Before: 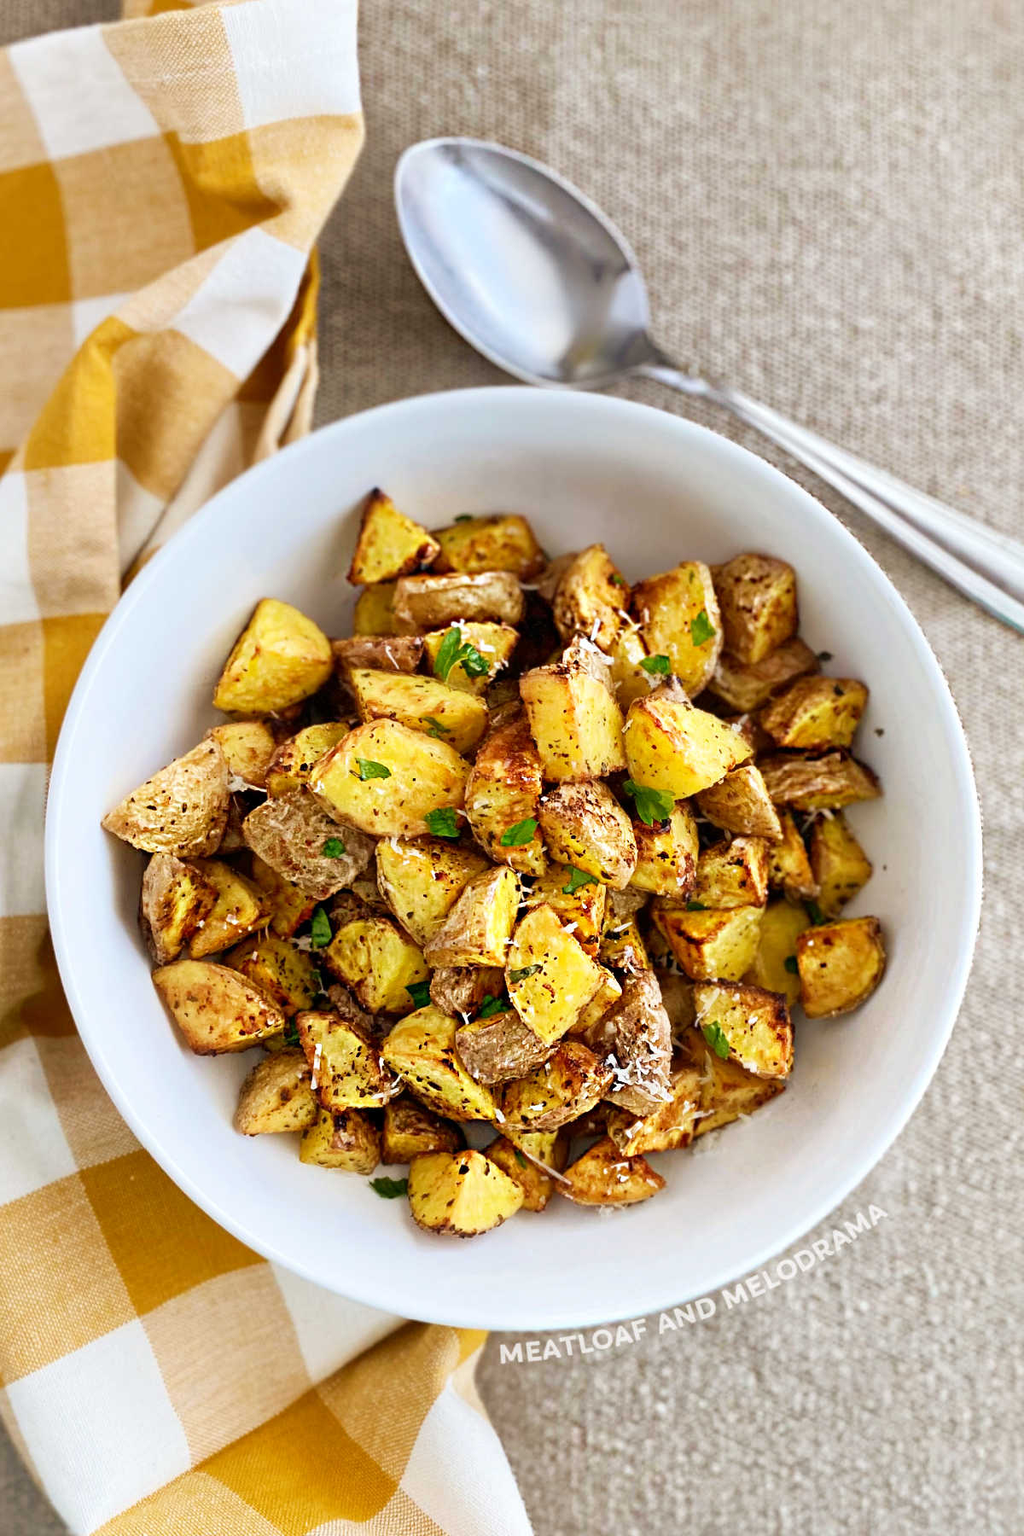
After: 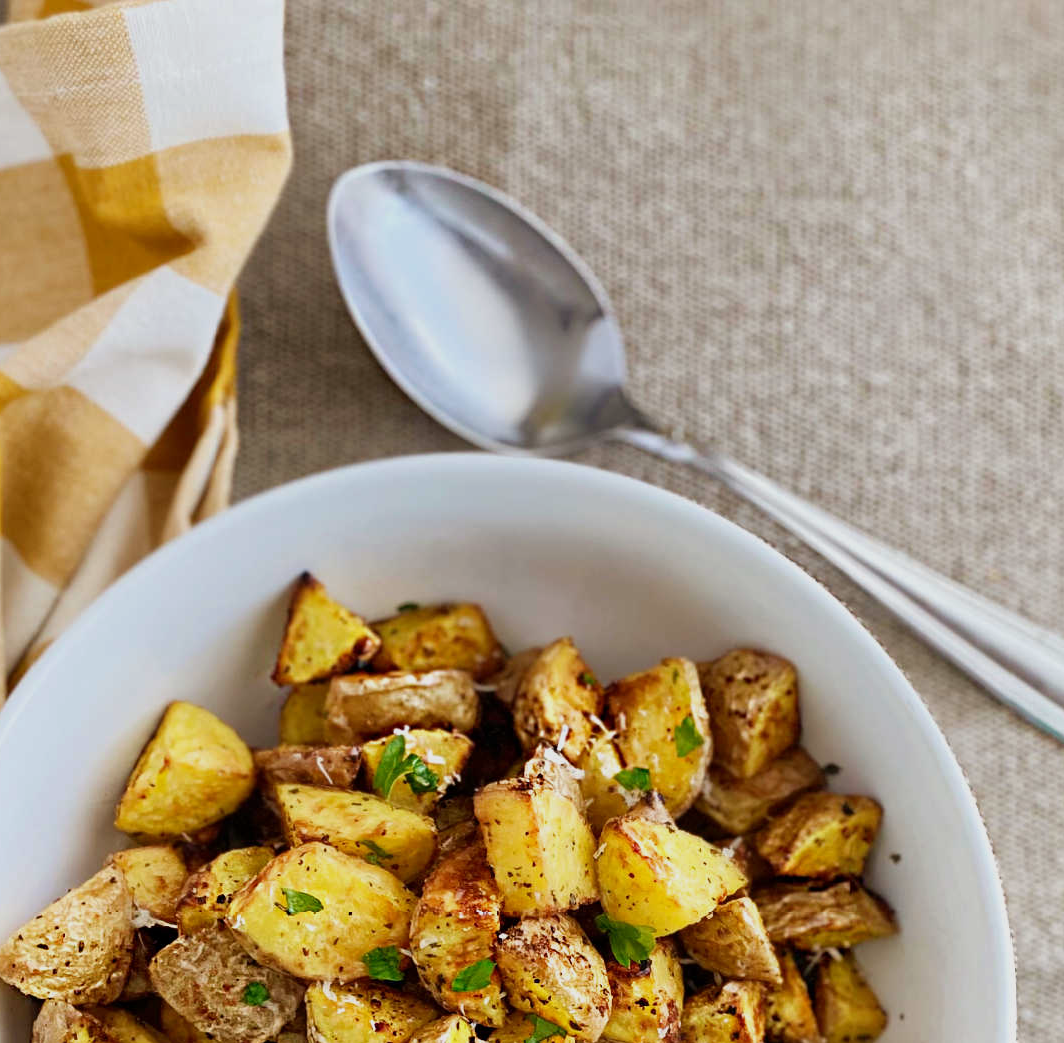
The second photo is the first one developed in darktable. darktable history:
crop and rotate: left 11.323%, bottom 42.016%
exposure: exposure -0.326 EV, compensate exposure bias true, compensate highlight preservation false
